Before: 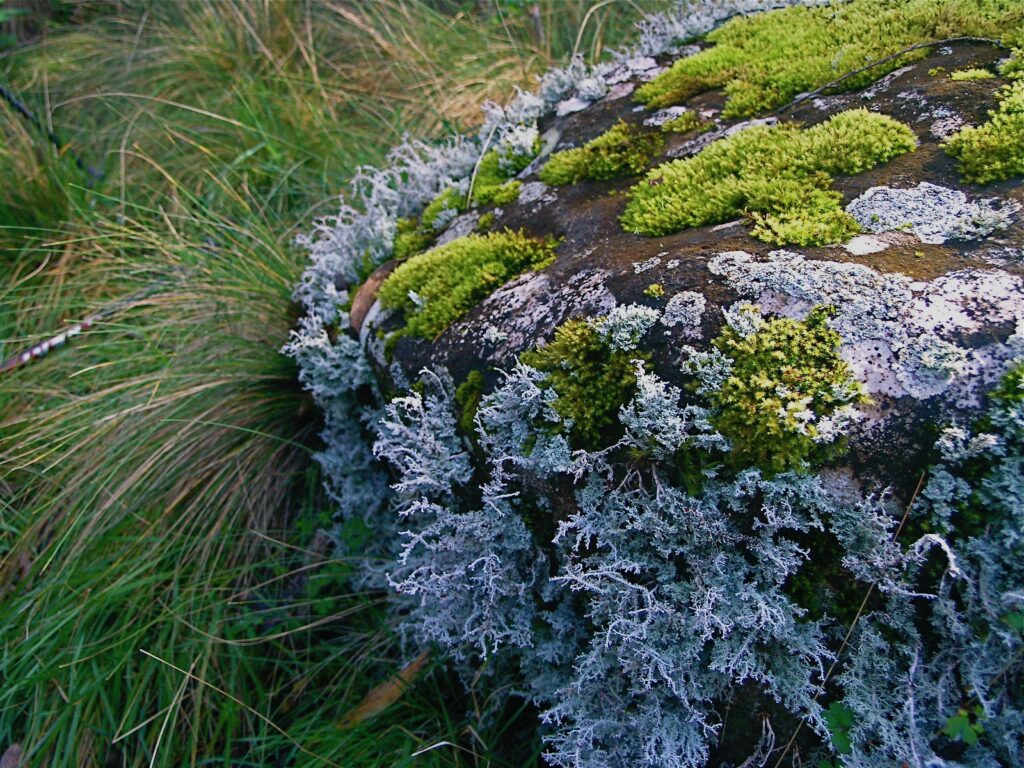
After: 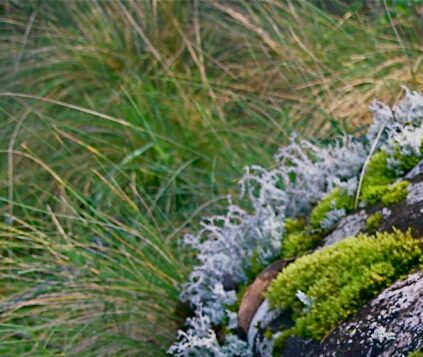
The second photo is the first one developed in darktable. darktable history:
crop and rotate: left 10.981%, top 0.103%, right 47.705%, bottom 53.358%
